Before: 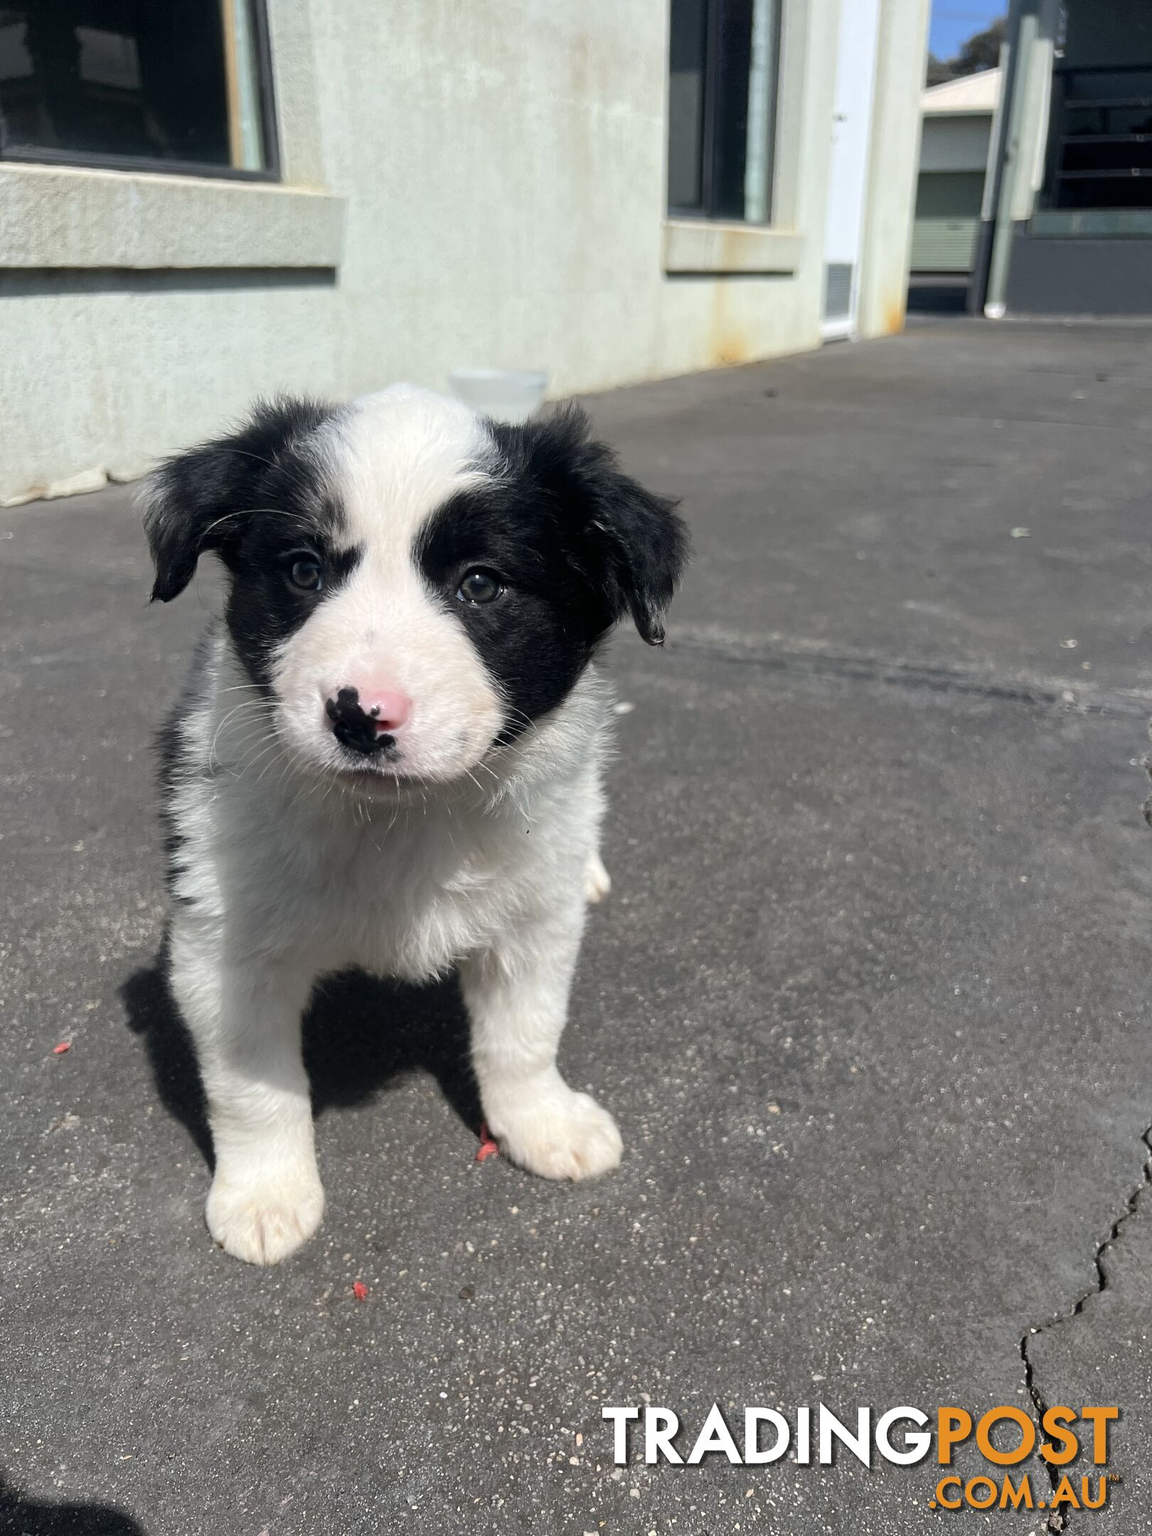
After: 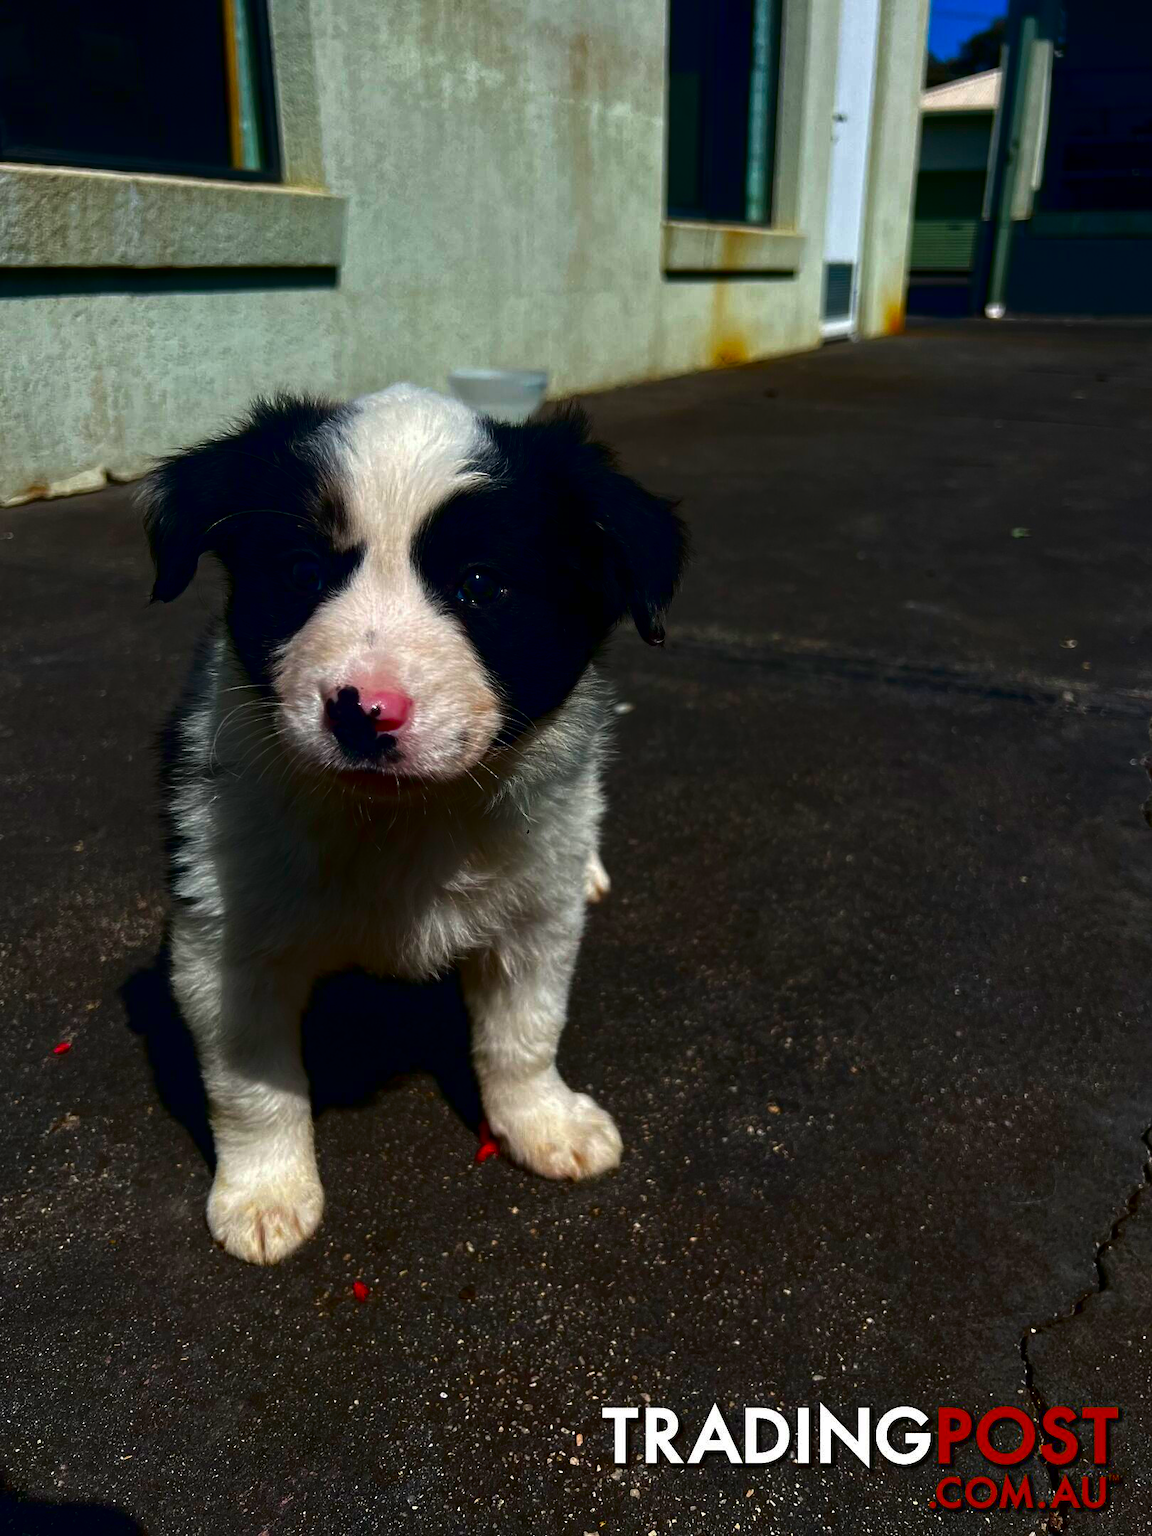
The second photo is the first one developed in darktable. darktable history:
contrast brightness saturation: brightness -1, saturation 1
rgb levels: preserve colors max RGB
